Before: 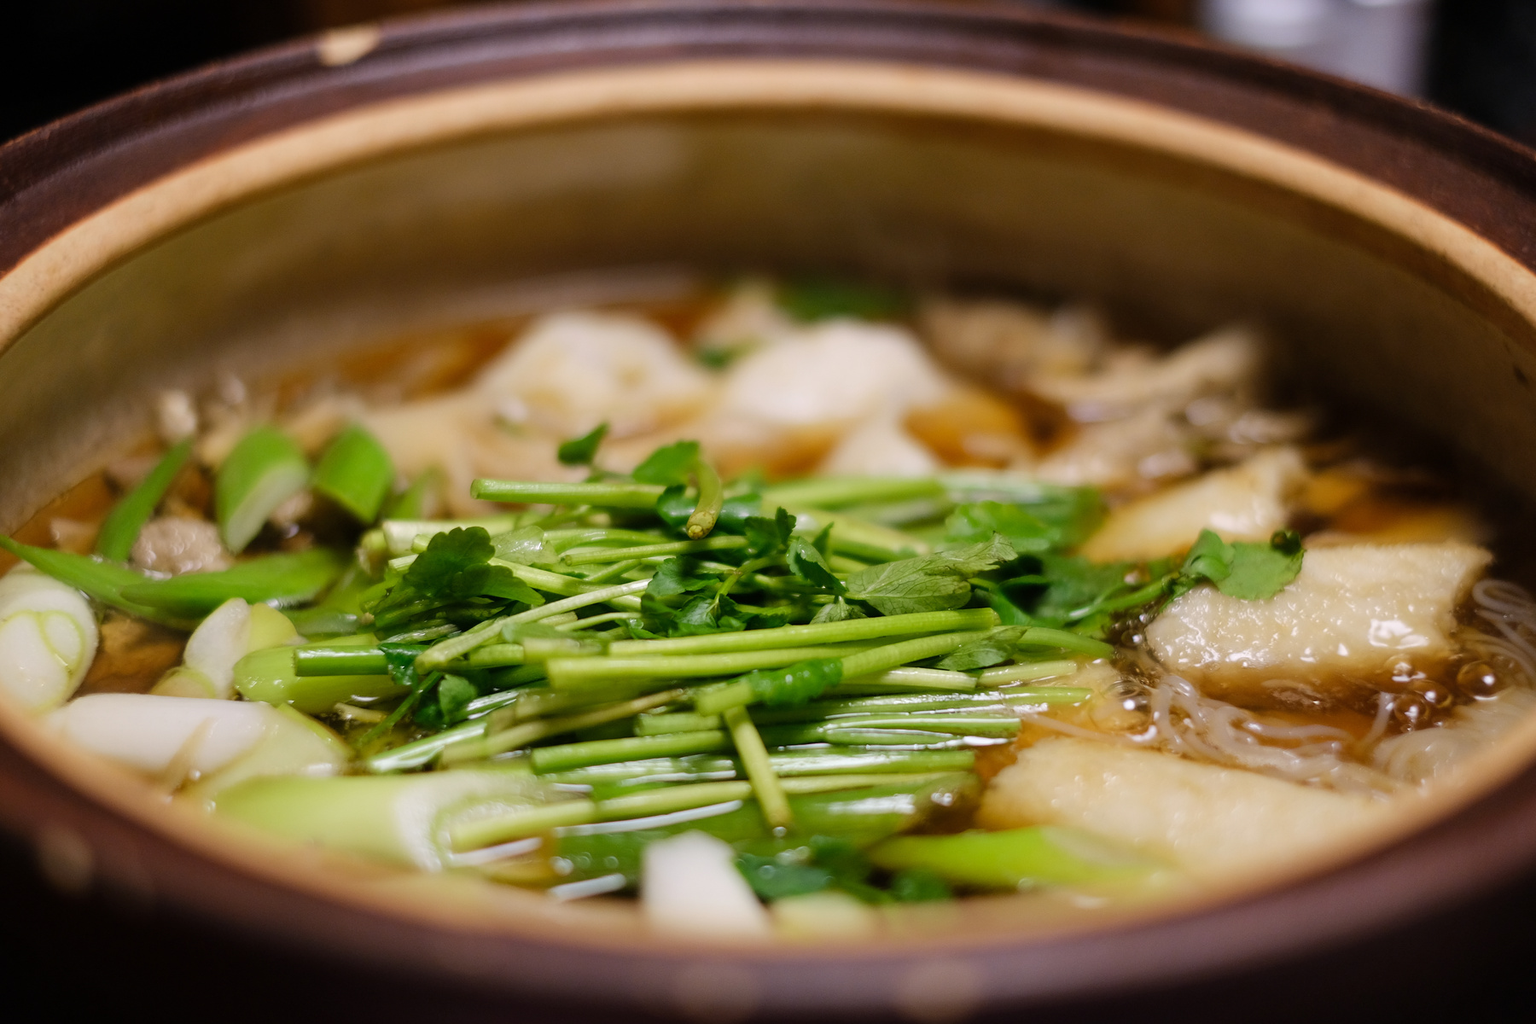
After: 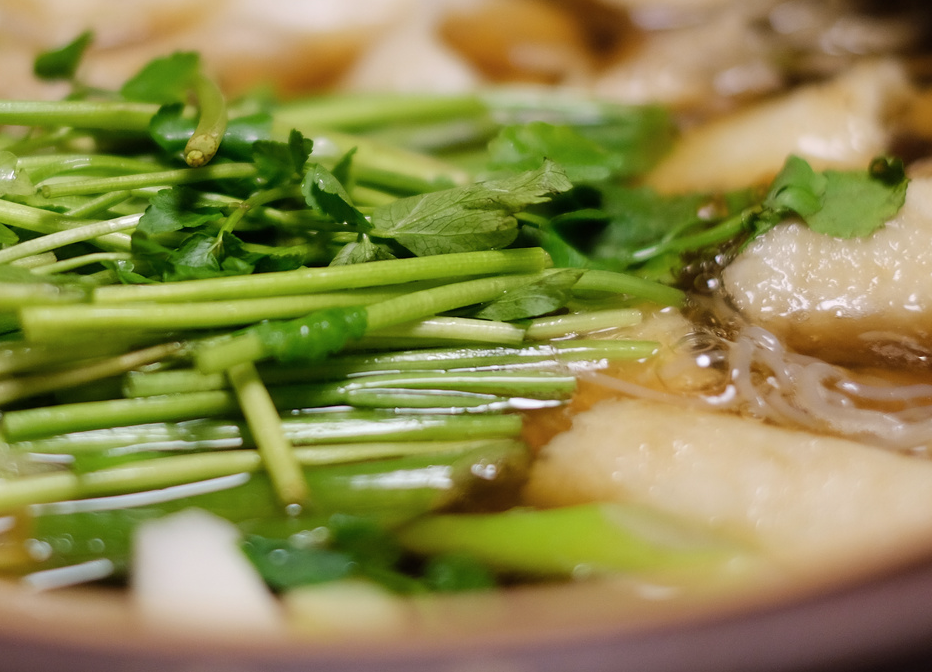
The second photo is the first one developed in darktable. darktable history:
crop: left 34.479%, top 38.822%, right 13.718%, bottom 5.172%
color zones: curves: ch1 [(0, 0.469) (0.001, 0.469) (0.12, 0.446) (0.248, 0.469) (0.5, 0.5) (0.748, 0.5) (0.999, 0.469) (1, 0.469)]
